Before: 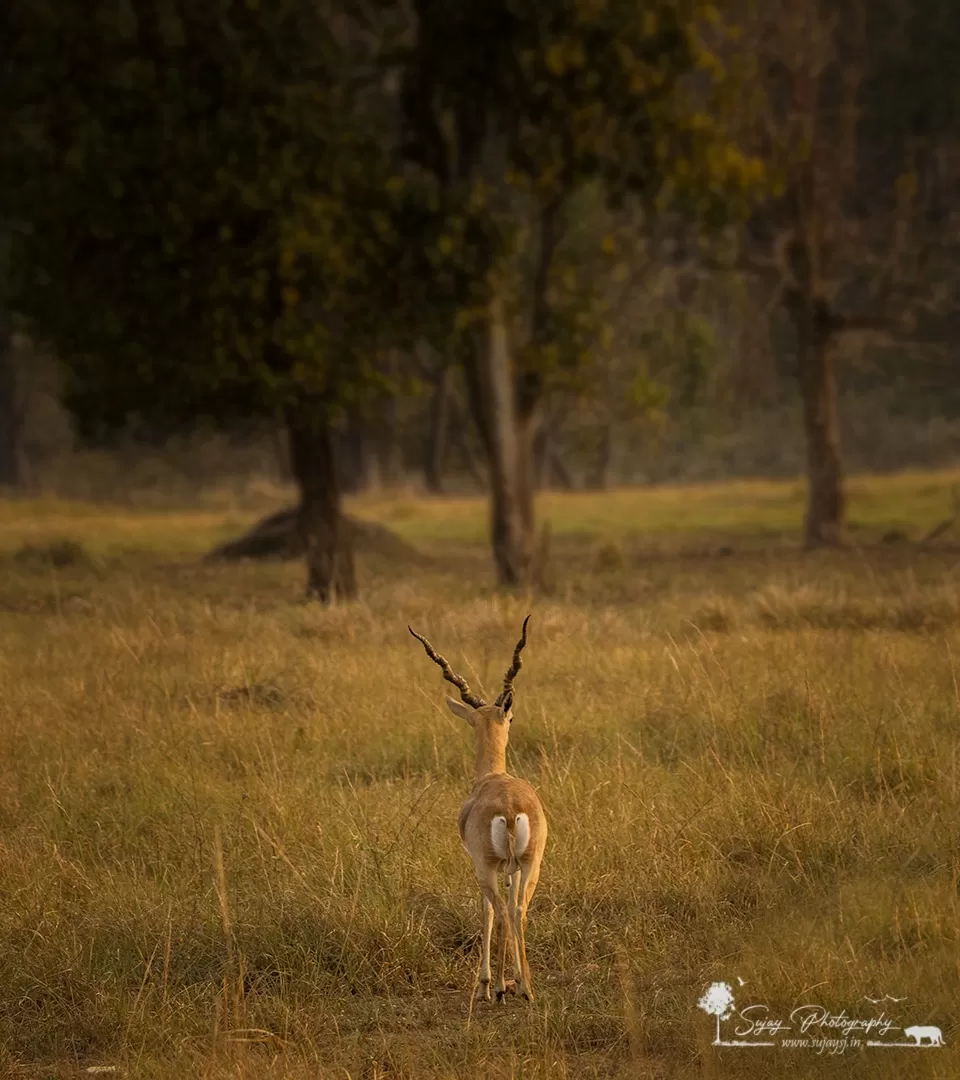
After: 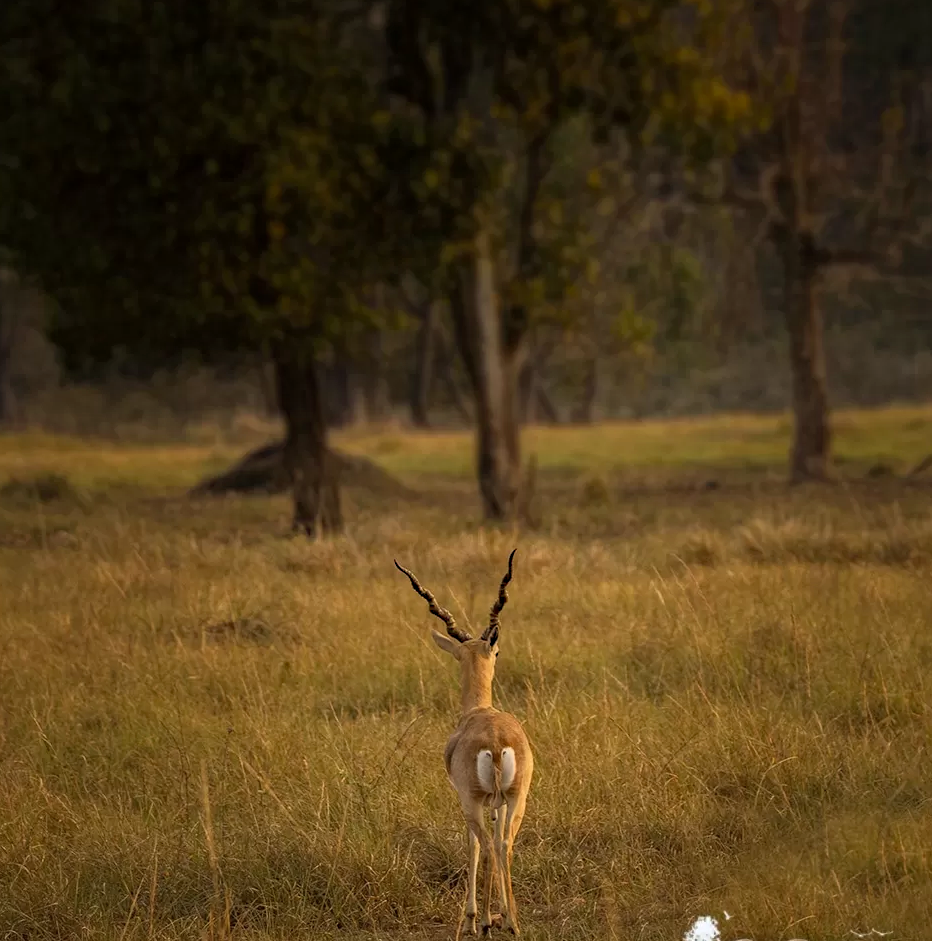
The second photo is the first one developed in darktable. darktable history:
haze removal: compatibility mode true, adaptive false
crop: left 1.507%, top 6.147%, right 1.379%, bottom 6.637%
